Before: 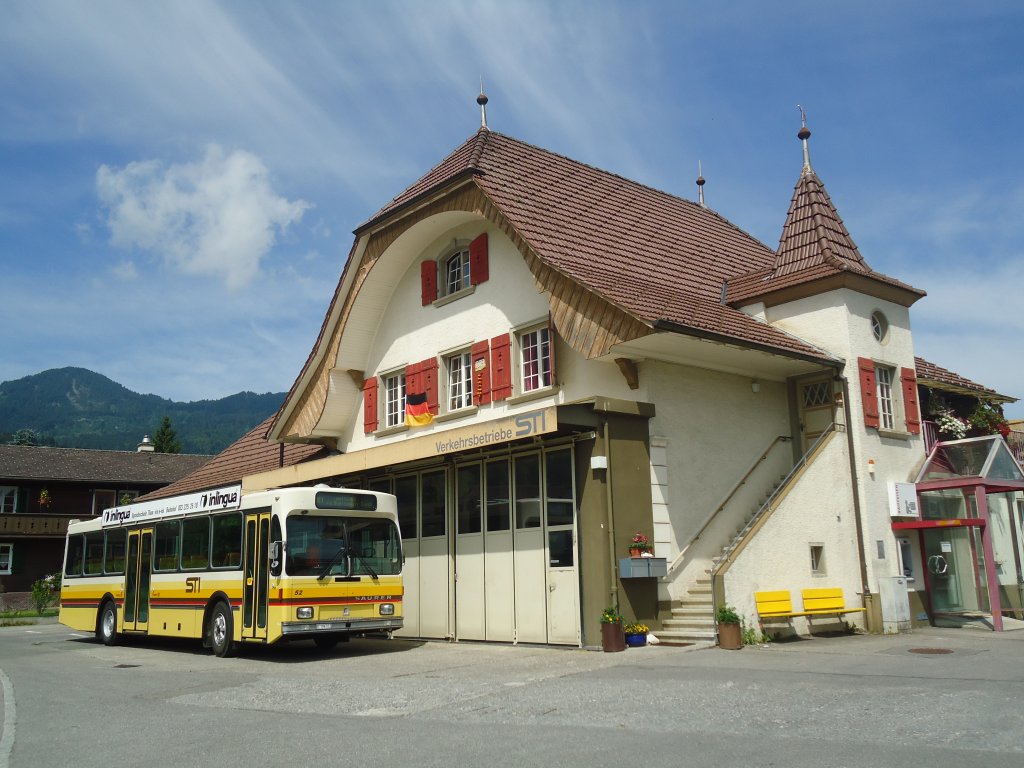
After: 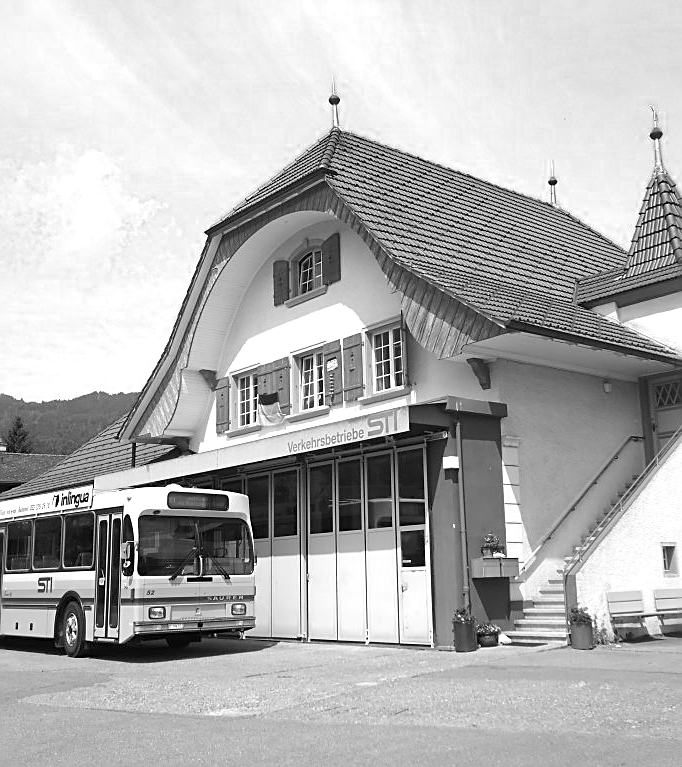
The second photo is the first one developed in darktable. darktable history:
exposure: exposure 0.638 EV, compensate exposure bias true, compensate highlight preservation false
crop and rotate: left 14.468%, right 18.912%
levels: levels [0.018, 0.493, 1]
color zones: curves: ch0 [(0, 0.613) (0.01, 0.613) (0.245, 0.448) (0.498, 0.529) (0.642, 0.665) (0.879, 0.777) (0.99, 0.613)]; ch1 [(0, 0) (0.143, 0) (0.286, 0) (0.429, 0) (0.571, 0) (0.714, 0) (0.857, 0)]
sharpen: on, module defaults
